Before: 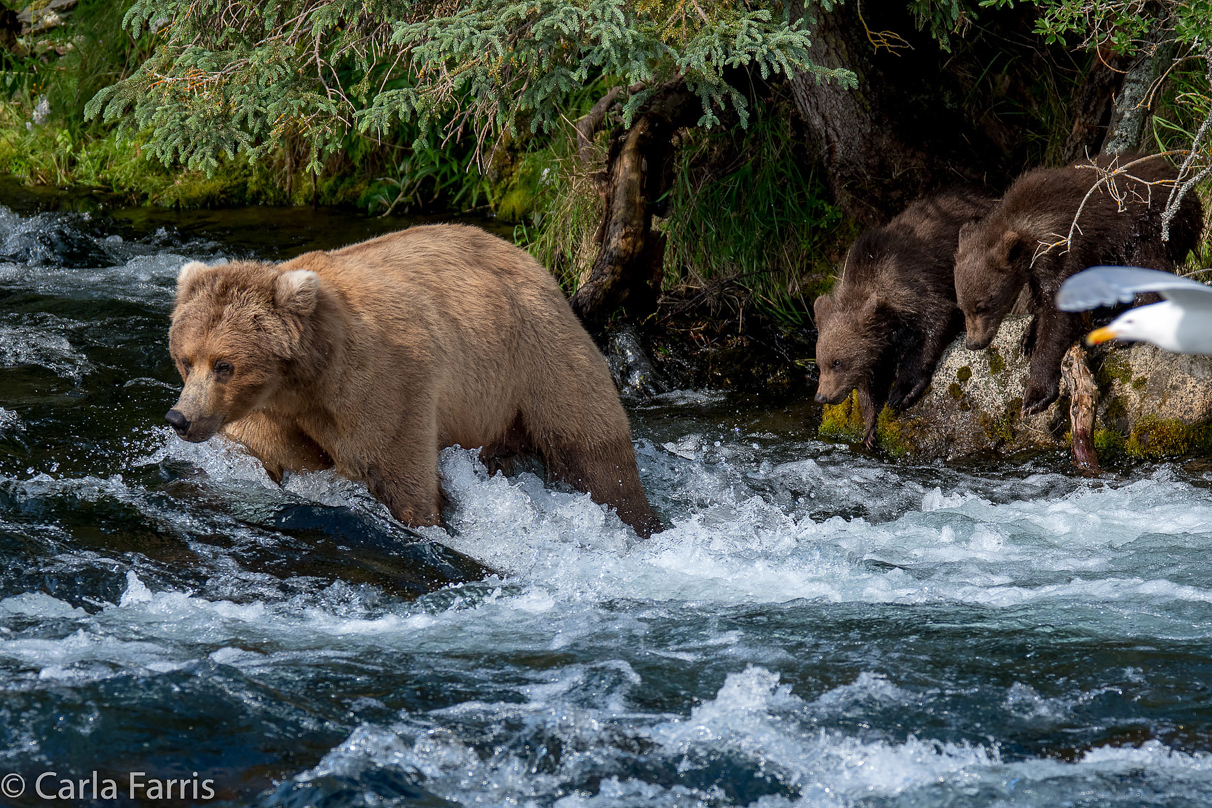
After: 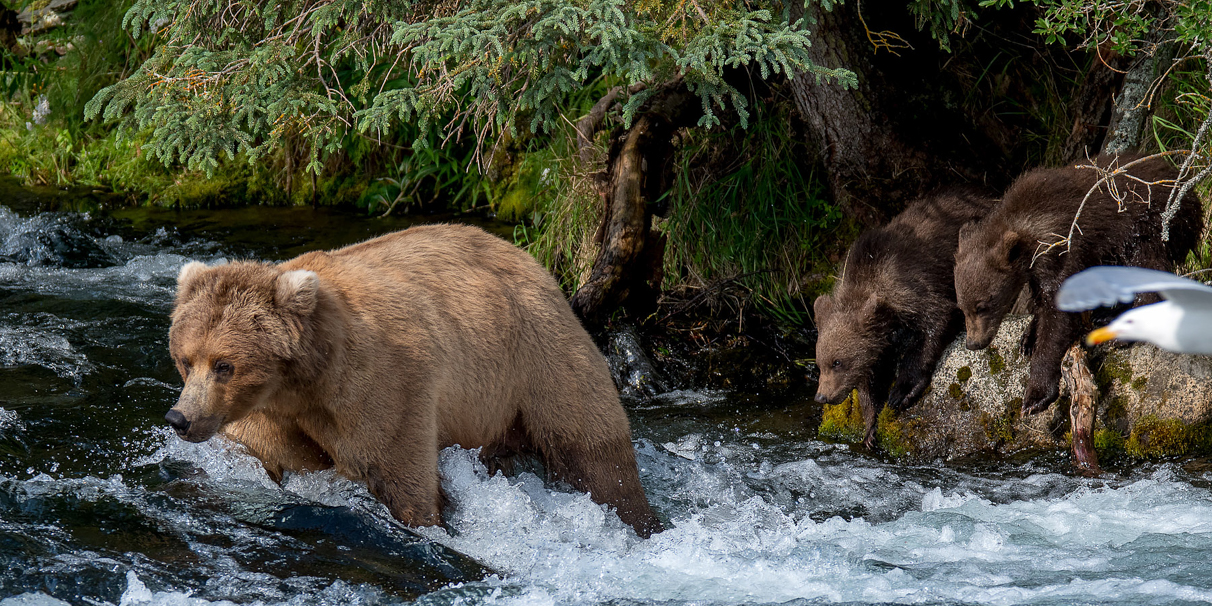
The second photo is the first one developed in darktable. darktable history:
crop: bottom 24.987%
